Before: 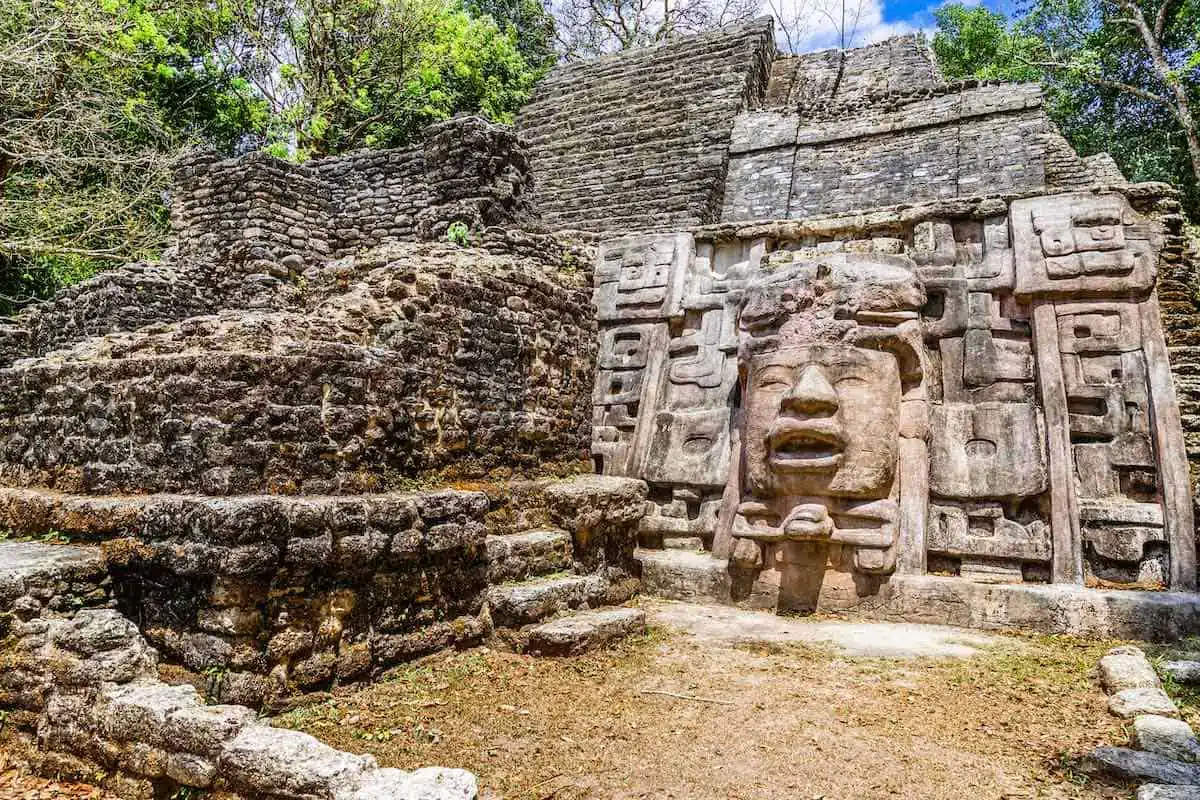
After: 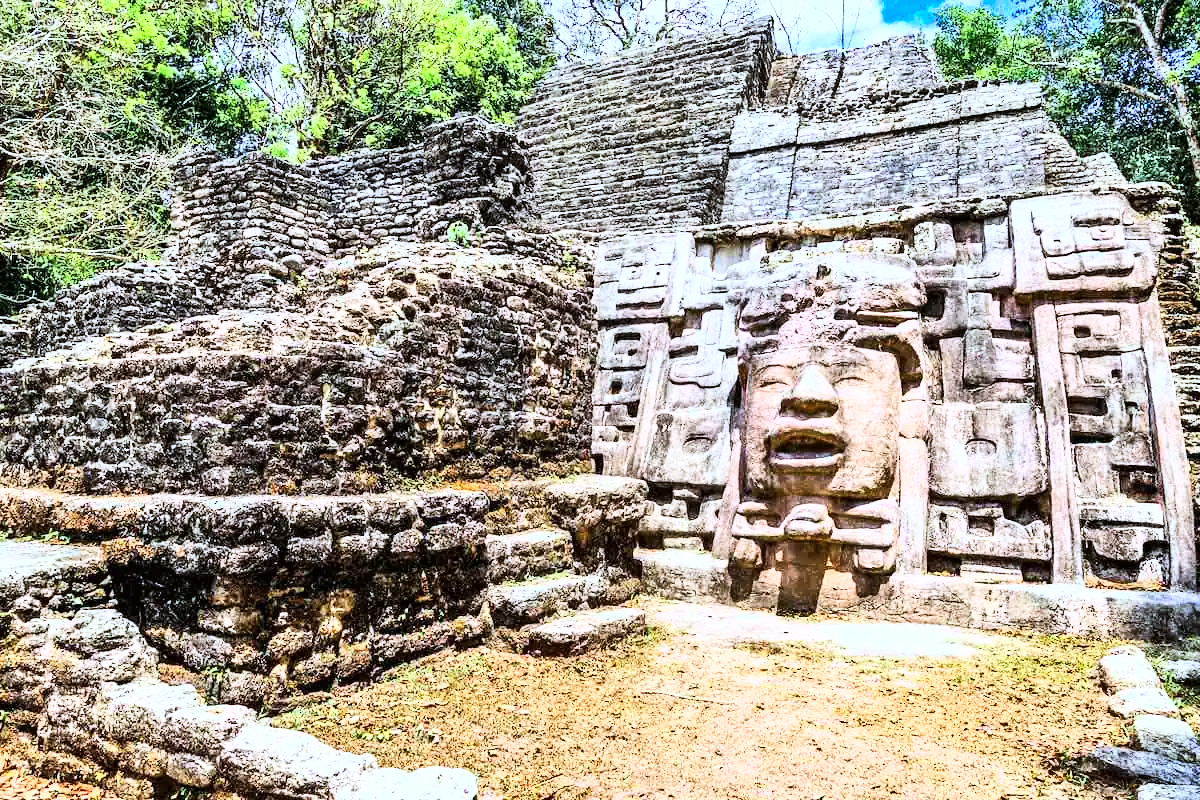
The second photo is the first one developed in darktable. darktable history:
shadows and highlights: soften with gaussian
color calibration: gray › normalize channels true, x 0.37, y 0.382, temperature 4314.72 K, gamut compression 0.021
base curve: curves: ch0 [(0, 0) (0.007, 0.004) (0.027, 0.03) (0.046, 0.07) (0.207, 0.54) (0.442, 0.872) (0.673, 0.972) (1, 1)]
